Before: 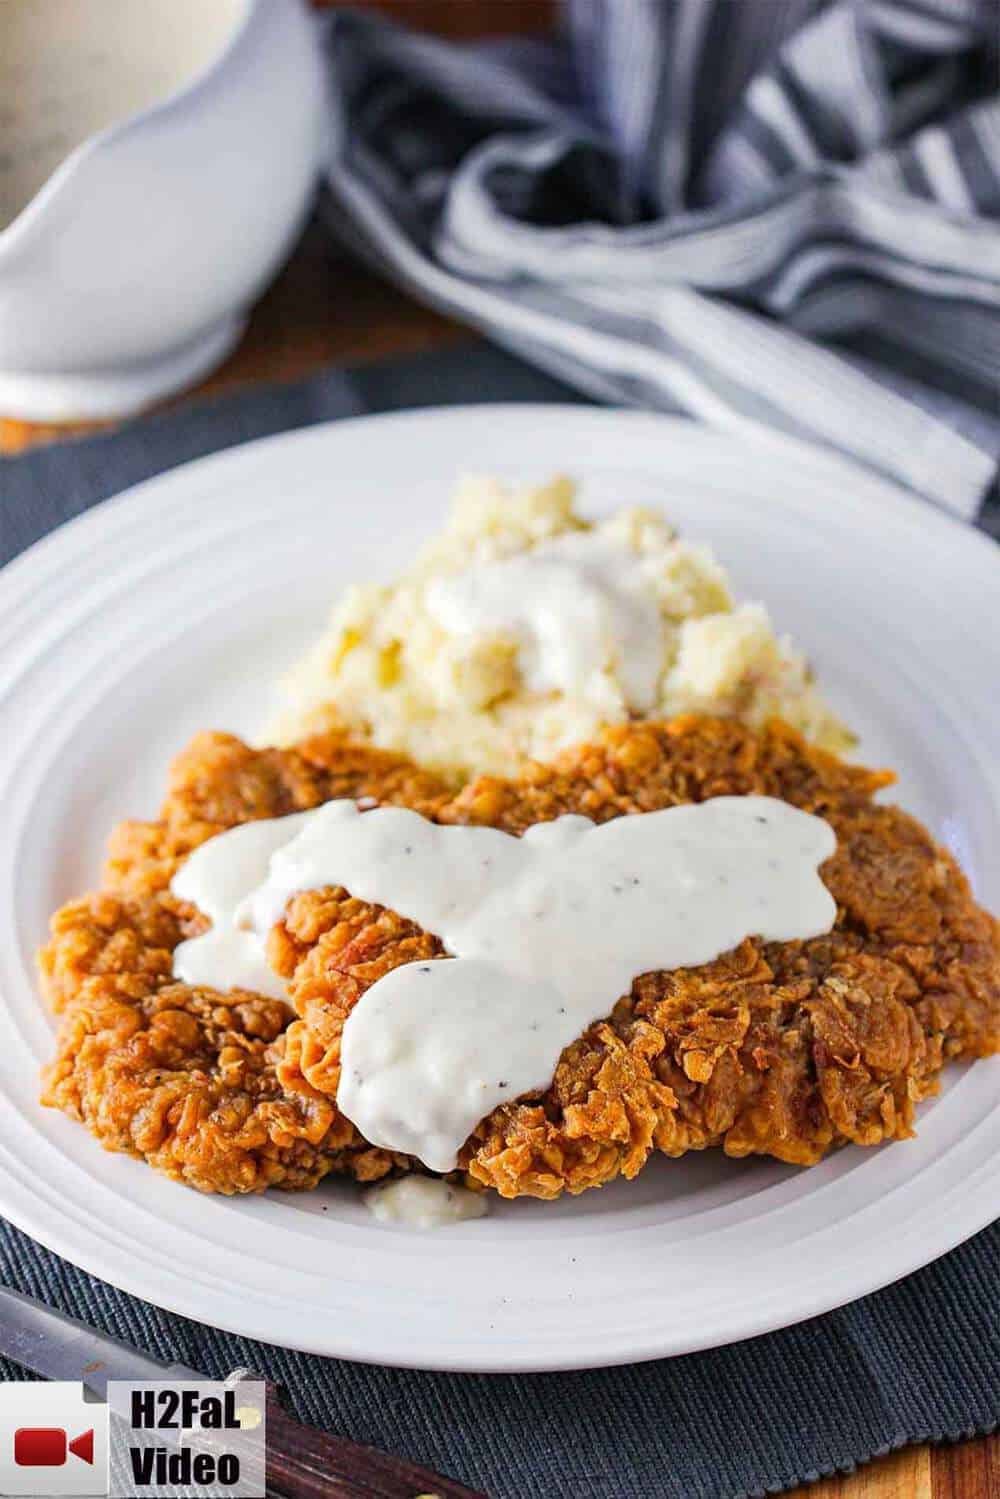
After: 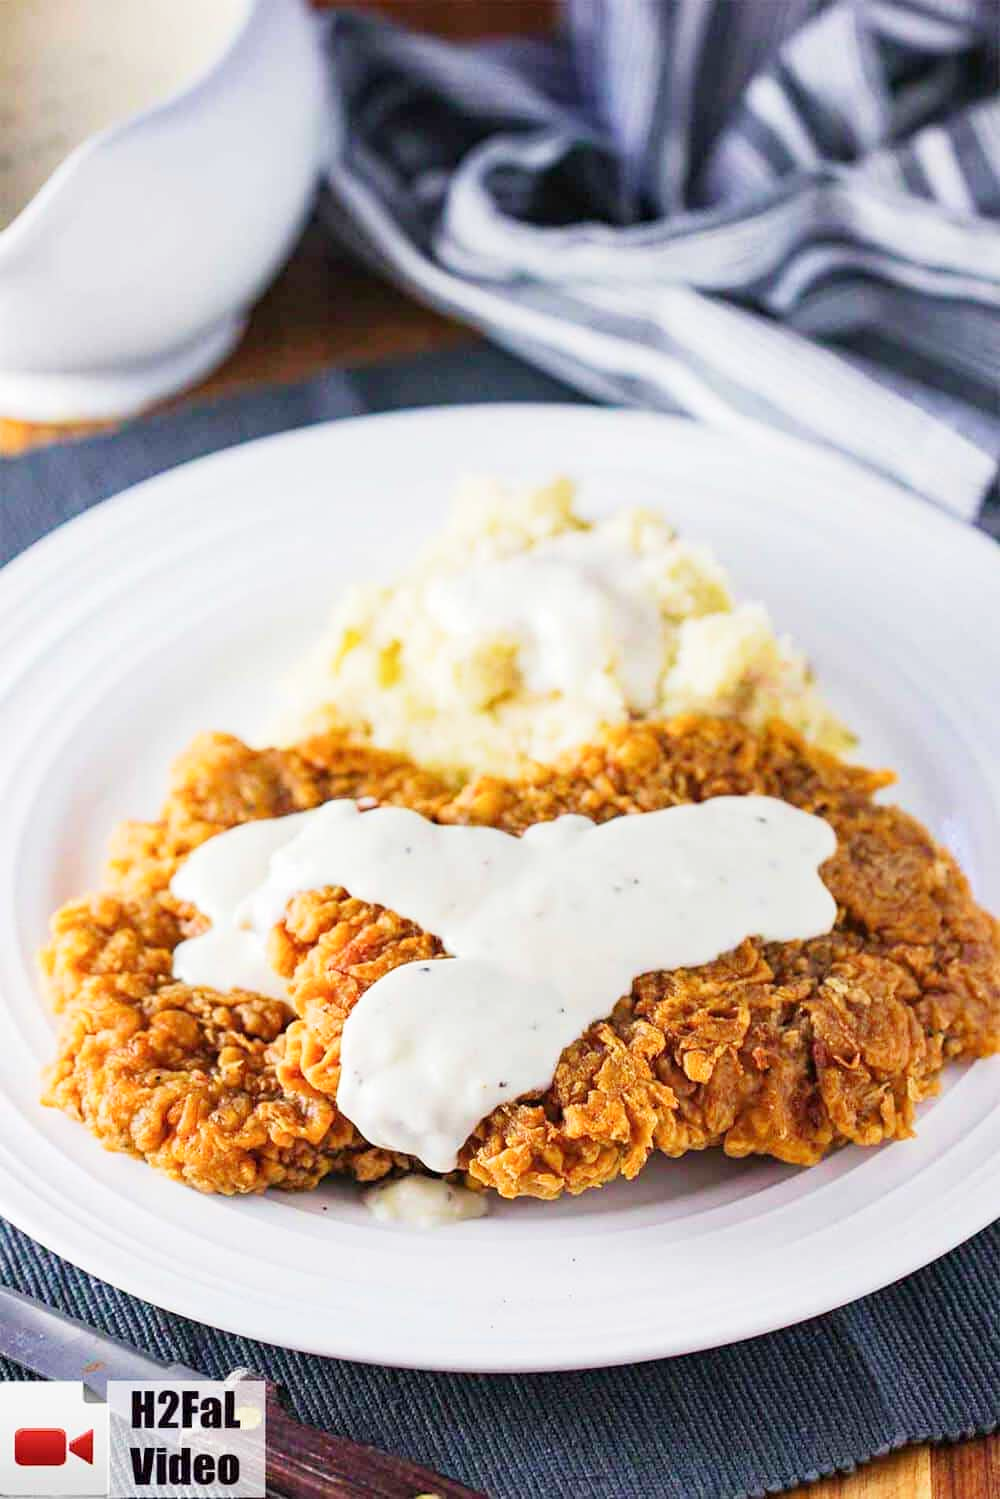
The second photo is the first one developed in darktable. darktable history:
base curve: curves: ch0 [(0, 0) (0.204, 0.334) (0.55, 0.733) (1, 1)], preserve colors none
velvia: on, module defaults
